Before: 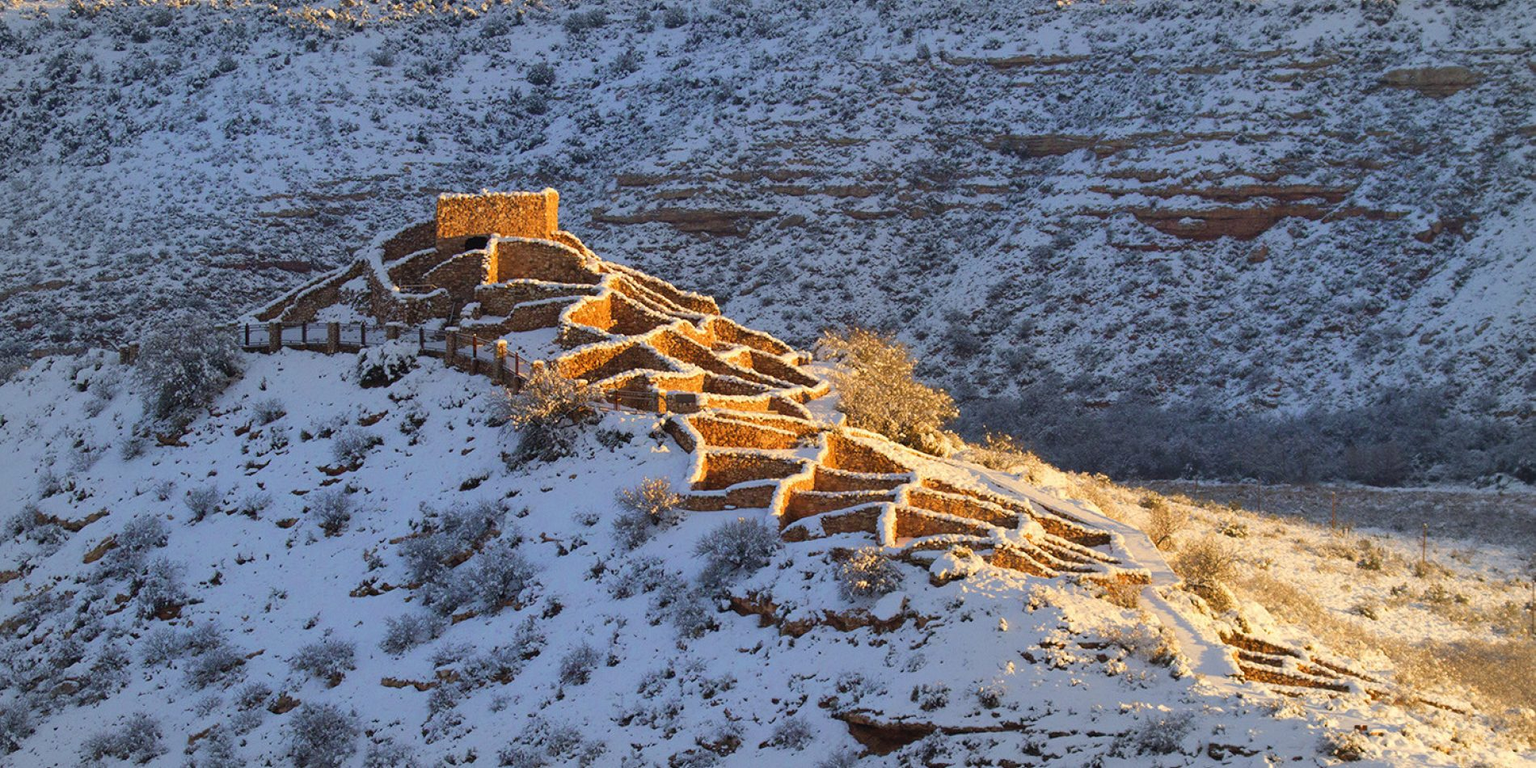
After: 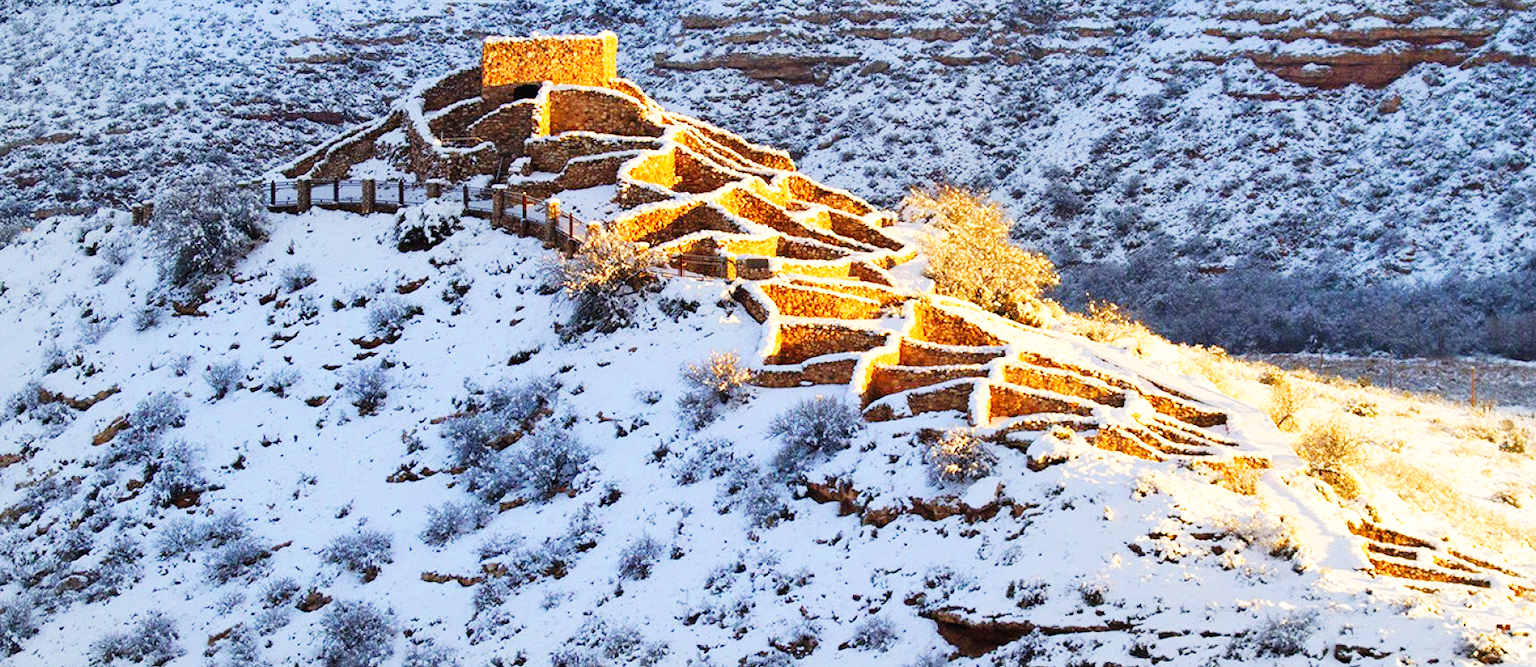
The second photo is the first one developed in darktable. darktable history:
crop: top 20.916%, right 9.437%, bottom 0.316%
base curve: curves: ch0 [(0, 0) (0.007, 0.004) (0.027, 0.03) (0.046, 0.07) (0.207, 0.54) (0.442, 0.872) (0.673, 0.972) (1, 1)], preserve colors none
